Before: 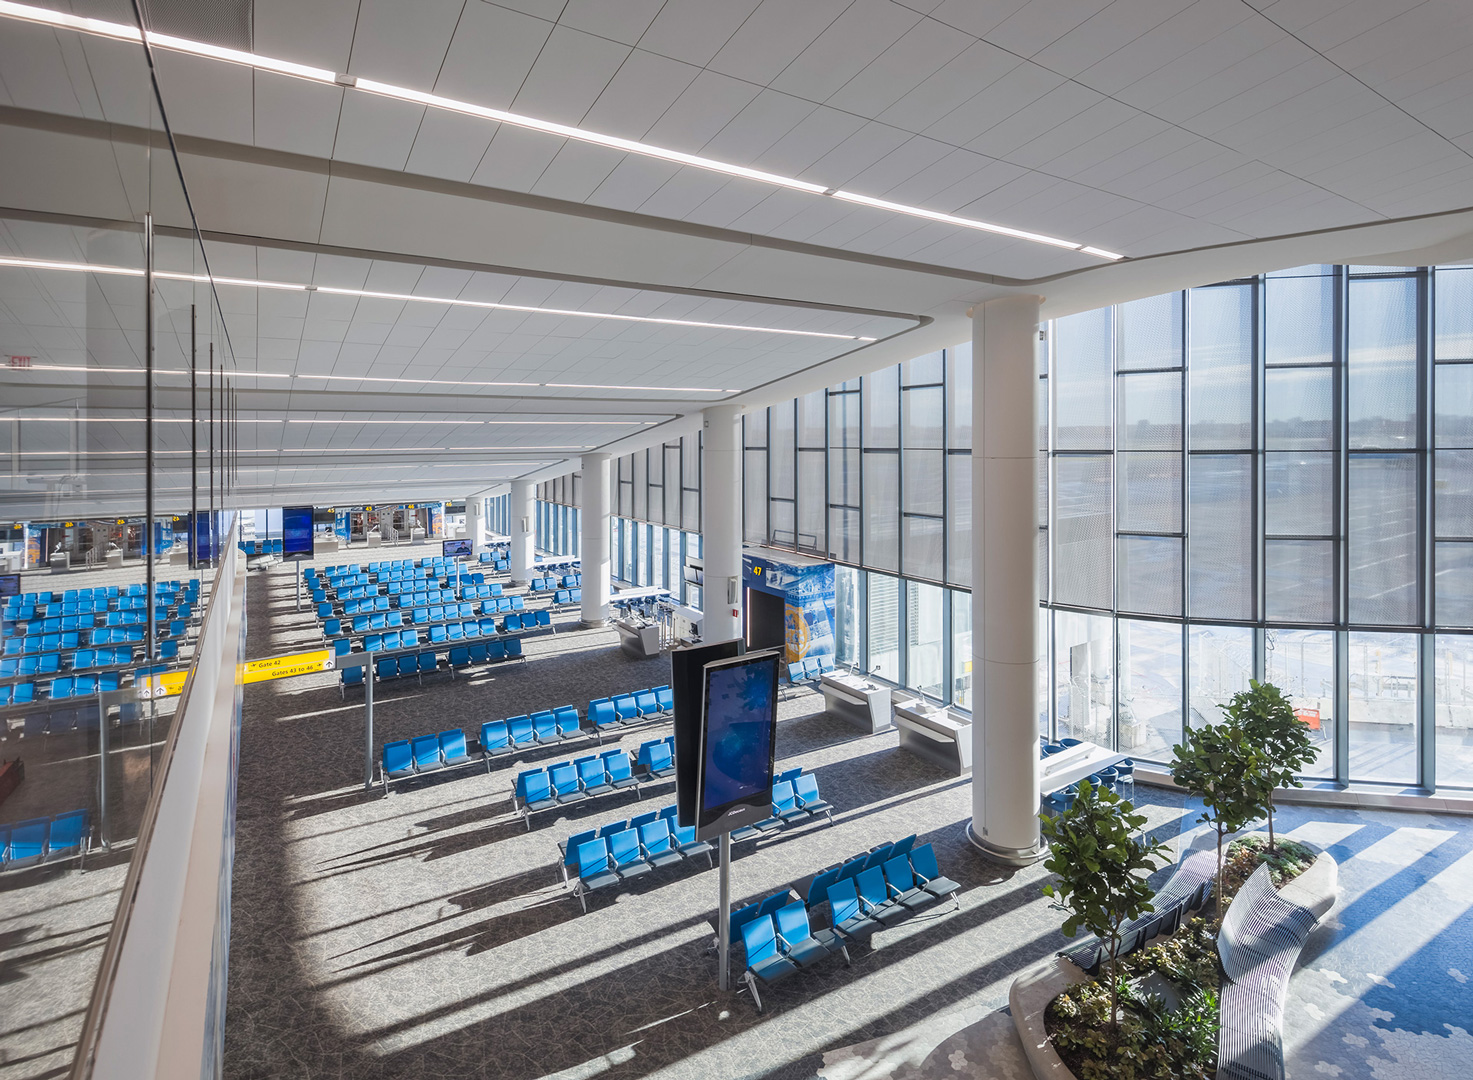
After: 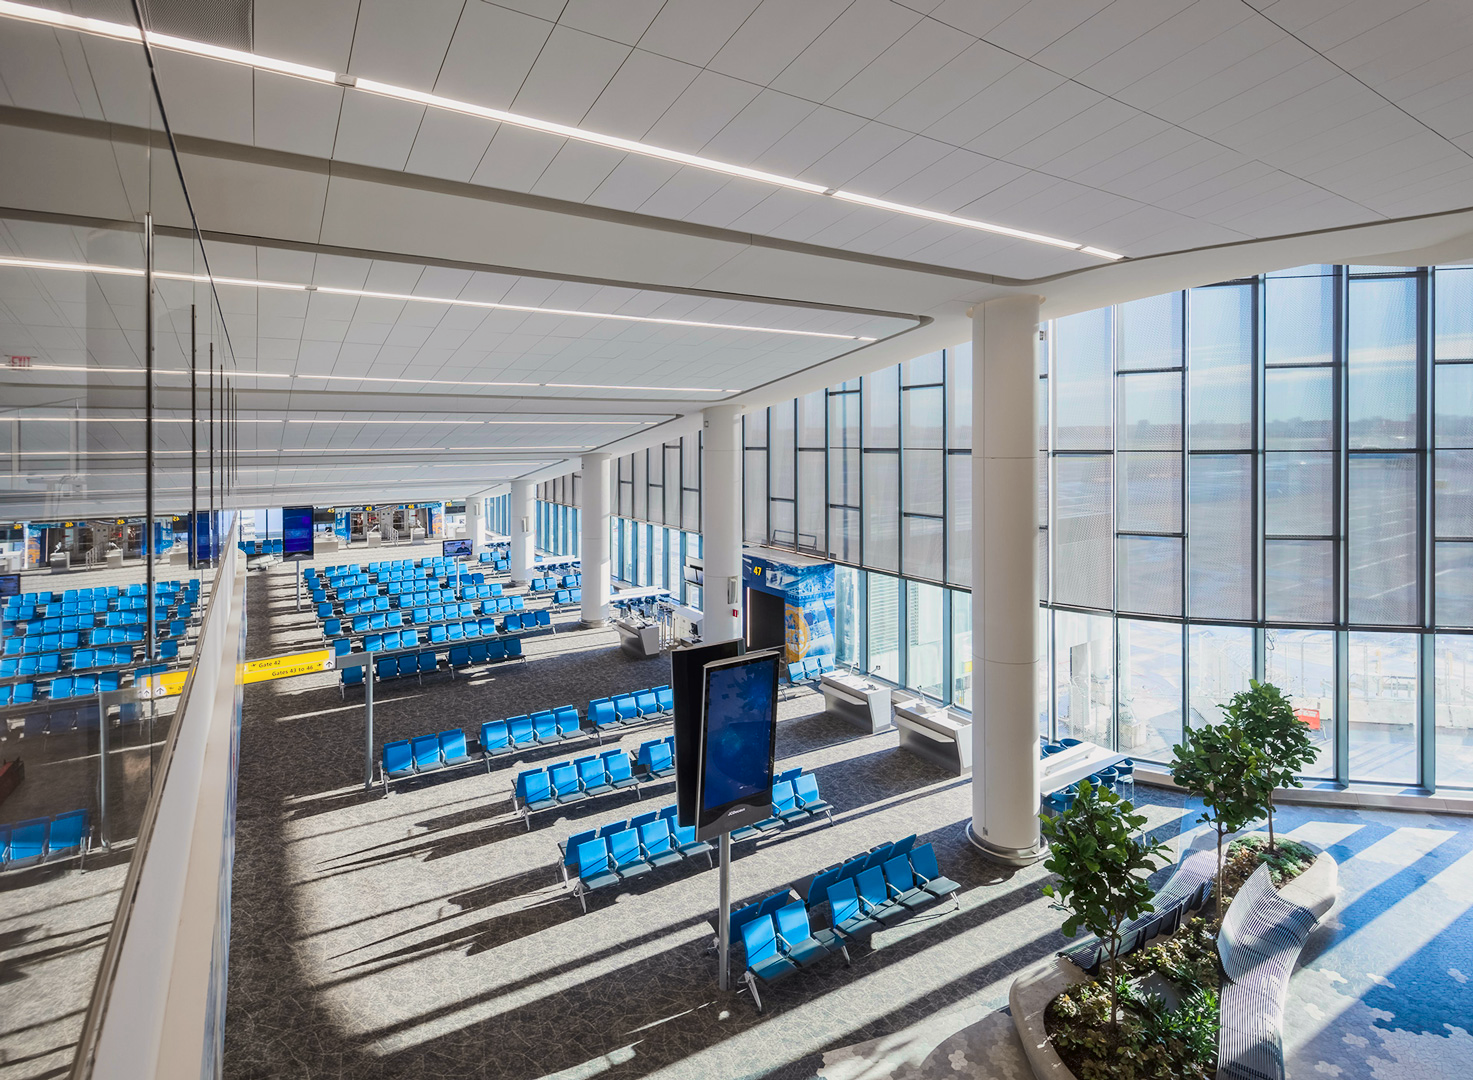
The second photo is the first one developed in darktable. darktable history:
tone curve: curves: ch0 [(0, 0) (0.068, 0.031) (0.175, 0.132) (0.337, 0.304) (0.498, 0.511) (0.748, 0.762) (0.993, 0.954)]; ch1 [(0, 0) (0.294, 0.184) (0.359, 0.34) (0.362, 0.35) (0.43, 0.41) (0.476, 0.457) (0.499, 0.5) (0.529, 0.523) (0.677, 0.762) (1, 1)]; ch2 [(0, 0) (0.431, 0.419) (0.495, 0.502) (0.524, 0.534) (0.557, 0.56) (0.634, 0.654) (0.728, 0.722) (1, 1)], color space Lab, independent channels, preserve colors none
